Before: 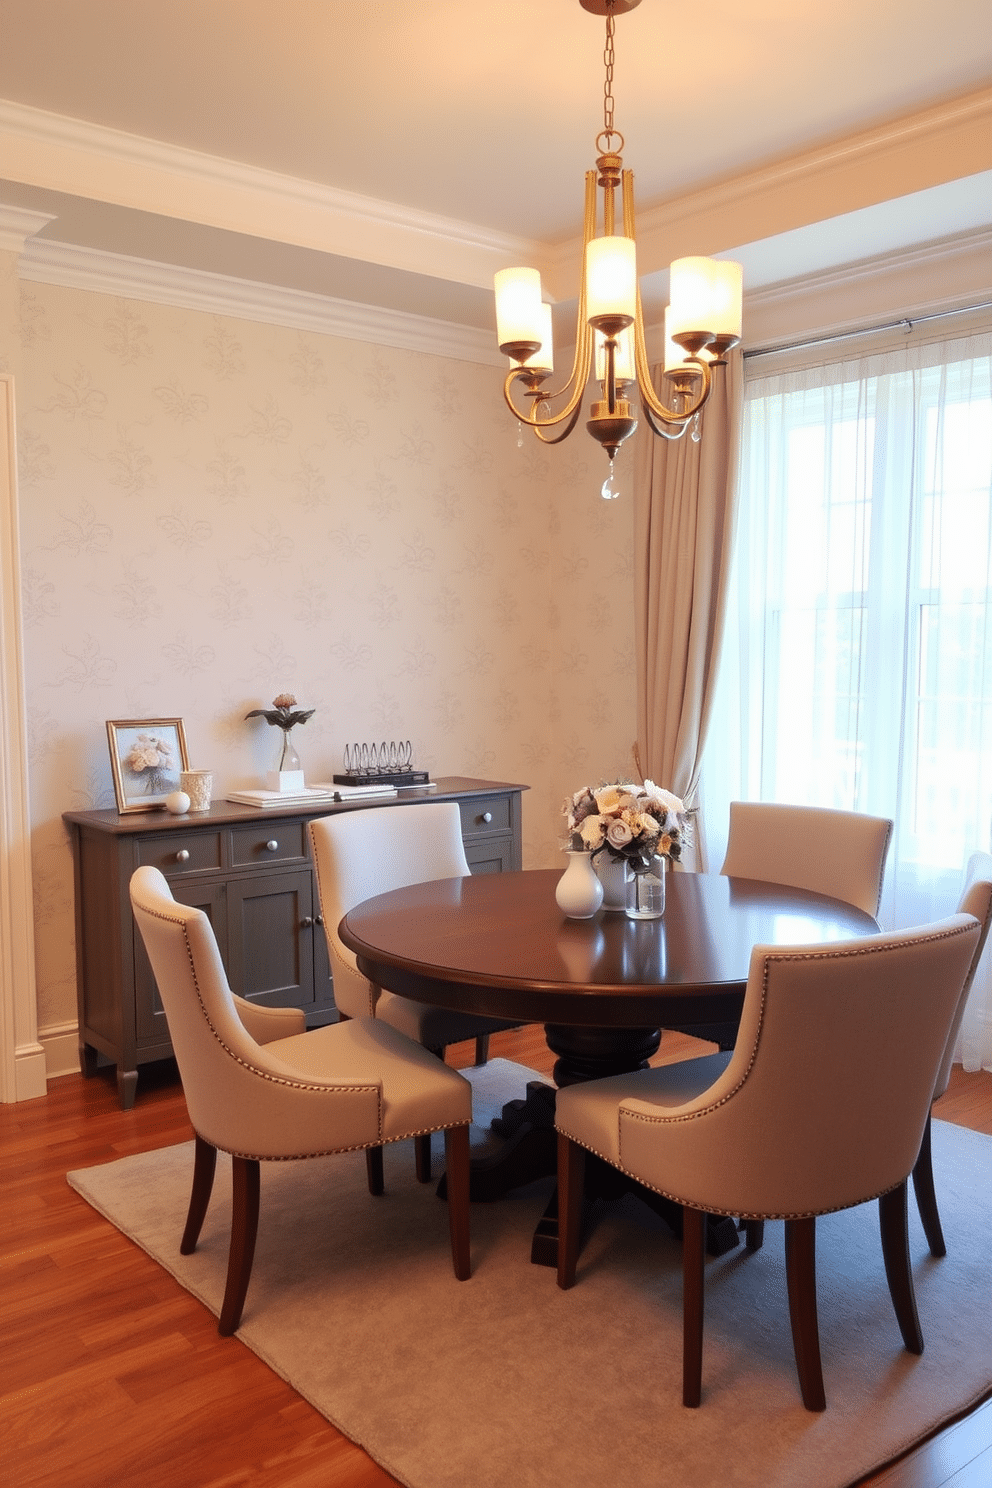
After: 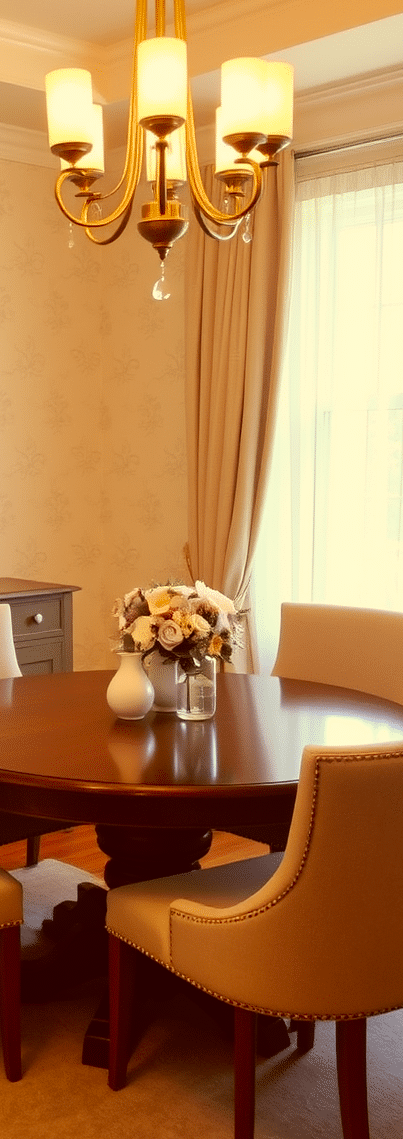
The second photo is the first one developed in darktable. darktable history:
color correction: highlights a* 1.02, highlights b* 23.56, shadows a* 16.06, shadows b* 24.66
crop: left 45.282%, top 13.438%, right 14%, bottom 9.951%
